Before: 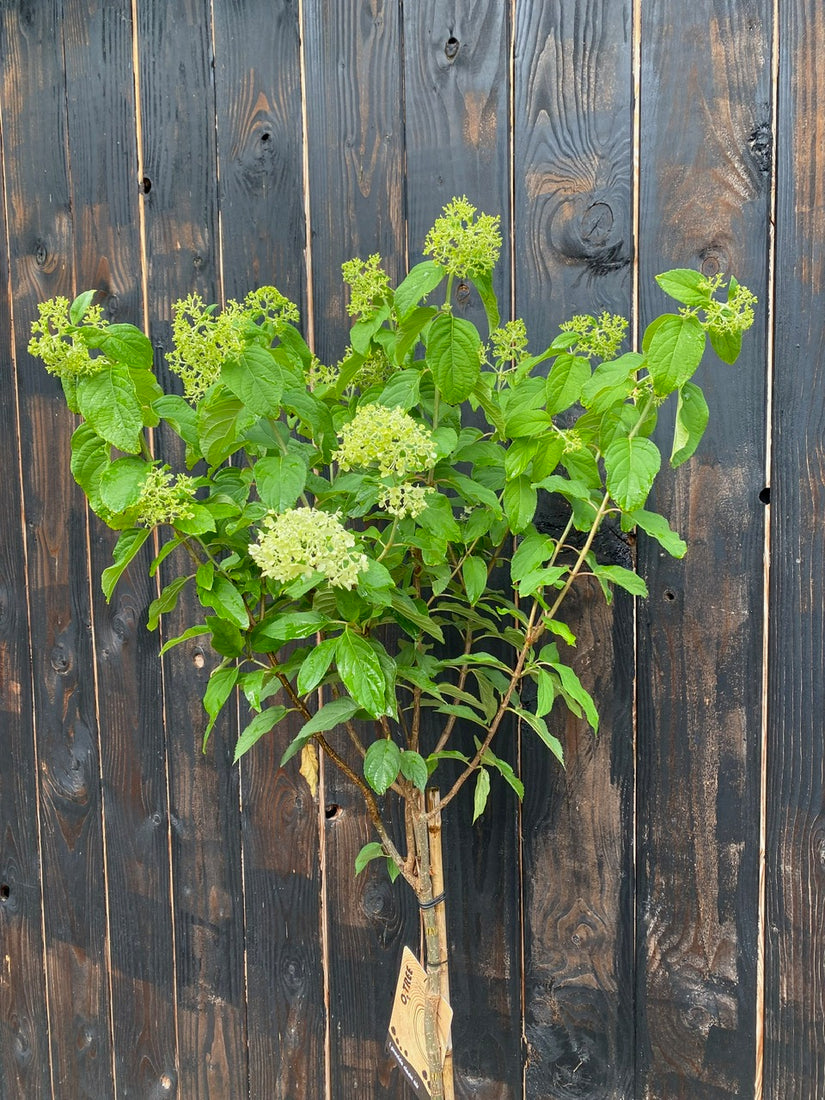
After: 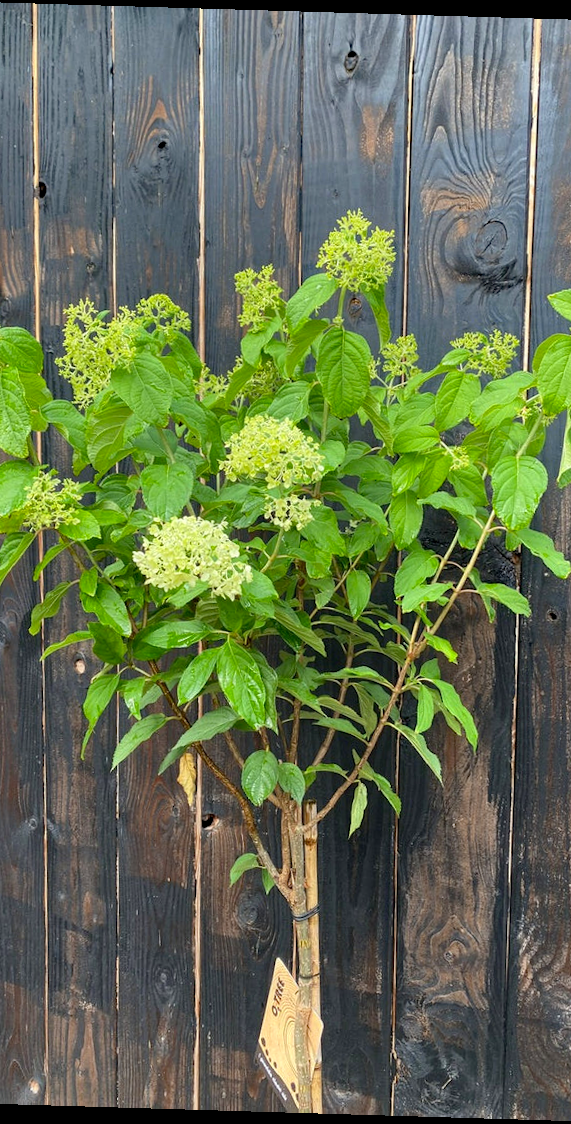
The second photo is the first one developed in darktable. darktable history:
crop: left 15.419%, right 17.914%
color zones: curves: ch0 [(0.068, 0.464) (0.25, 0.5) (0.48, 0.508) (0.75, 0.536) (0.886, 0.476) (0.967, 0.456)]; ch1 [(0.066, 0.456) (0.25, 0.5) (0.616, 0.508) (0.746, 0.56) (0.934, 0.444)]
shadows and highlights: radius 125.46, shadows 30.51, highlights -30.51, low approximation 0.01, soften with gaussian
exposure: exposure 0.014 EV, compensate highlight preservation false
rotate and perspective: rotation 1.72°, automatic cropping off
tone equalizer: on, module defaults
haze removal: compatibility mode true, adaptive false
